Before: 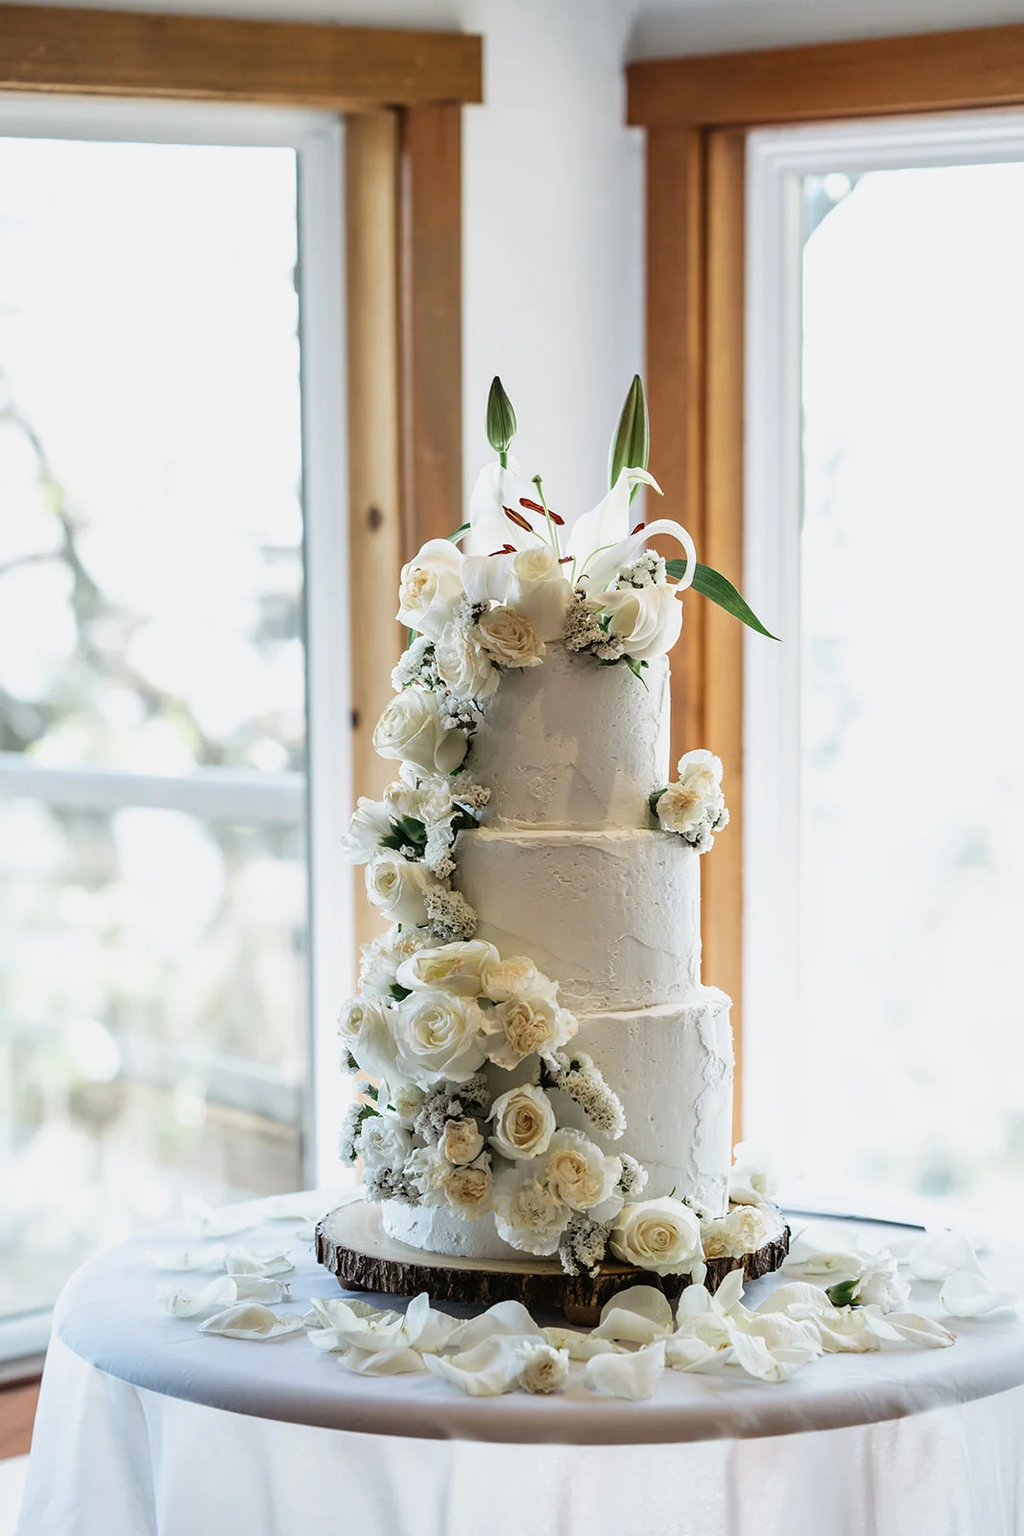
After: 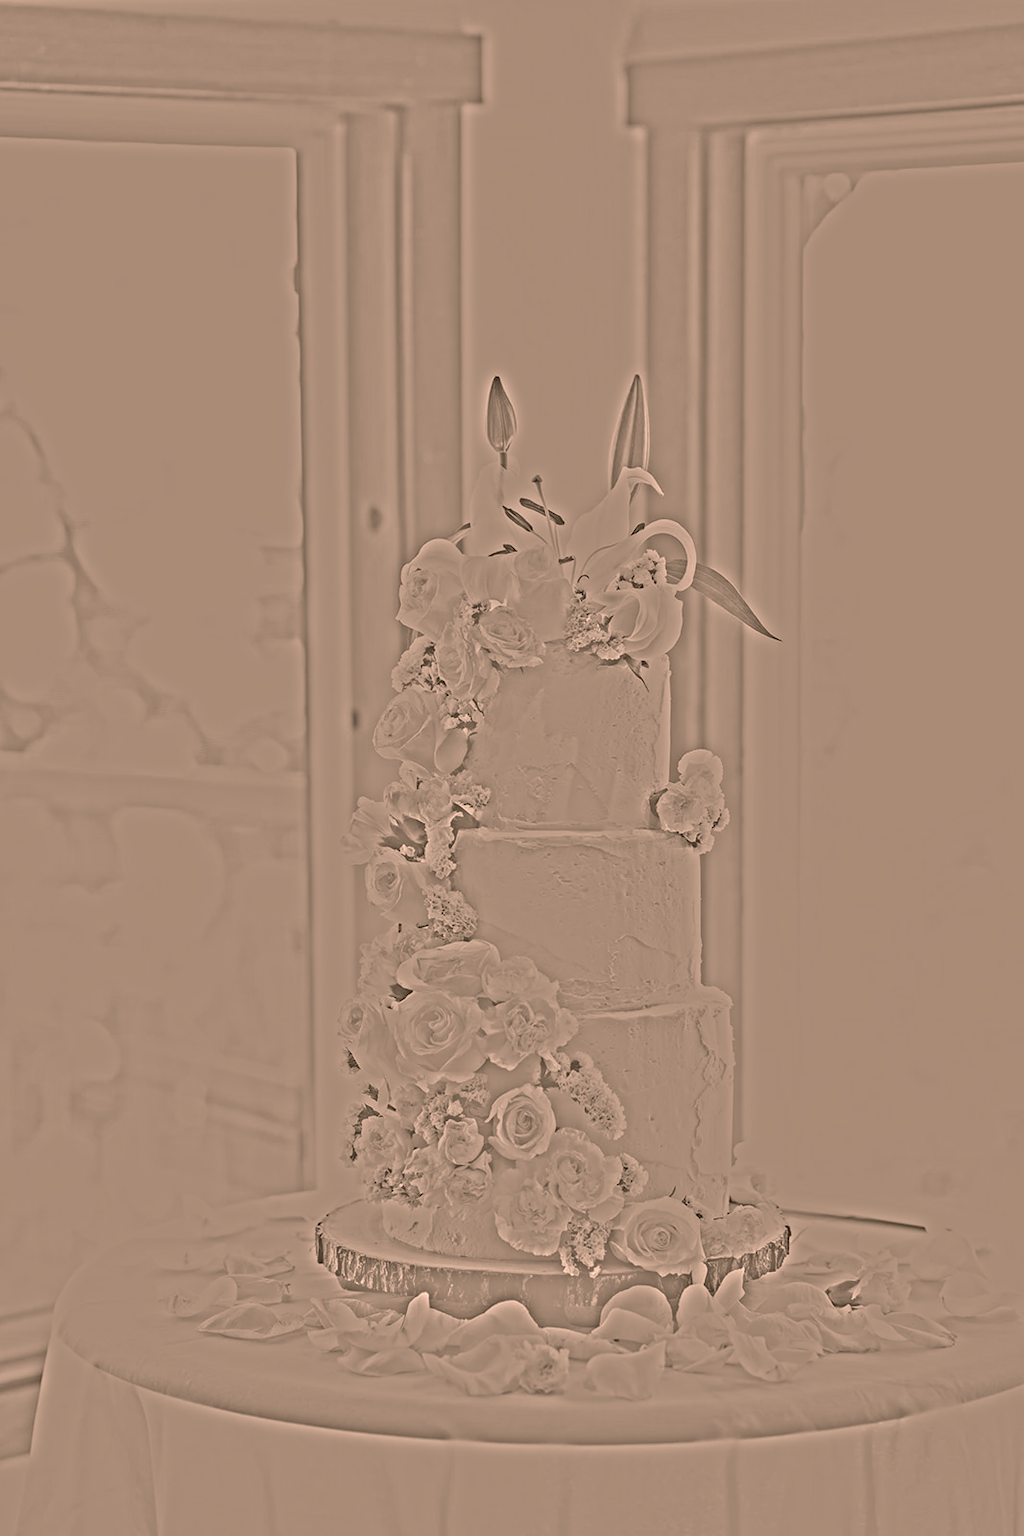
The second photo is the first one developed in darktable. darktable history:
highpass: sharpness 25.84%, contrast boost 14.94%
color balance rgb: shadows lift › luminance -5%, shadows lift › chroma 1.1%, shadows lift › hue 219°, power › luminance 10%, power › chroma 2.83%, power › hue 60°, highlights gain › chroma 4.52%, highlights gain › hue 33.33°, saturation formula JzAzBz (2021)
levels: mode automatic
